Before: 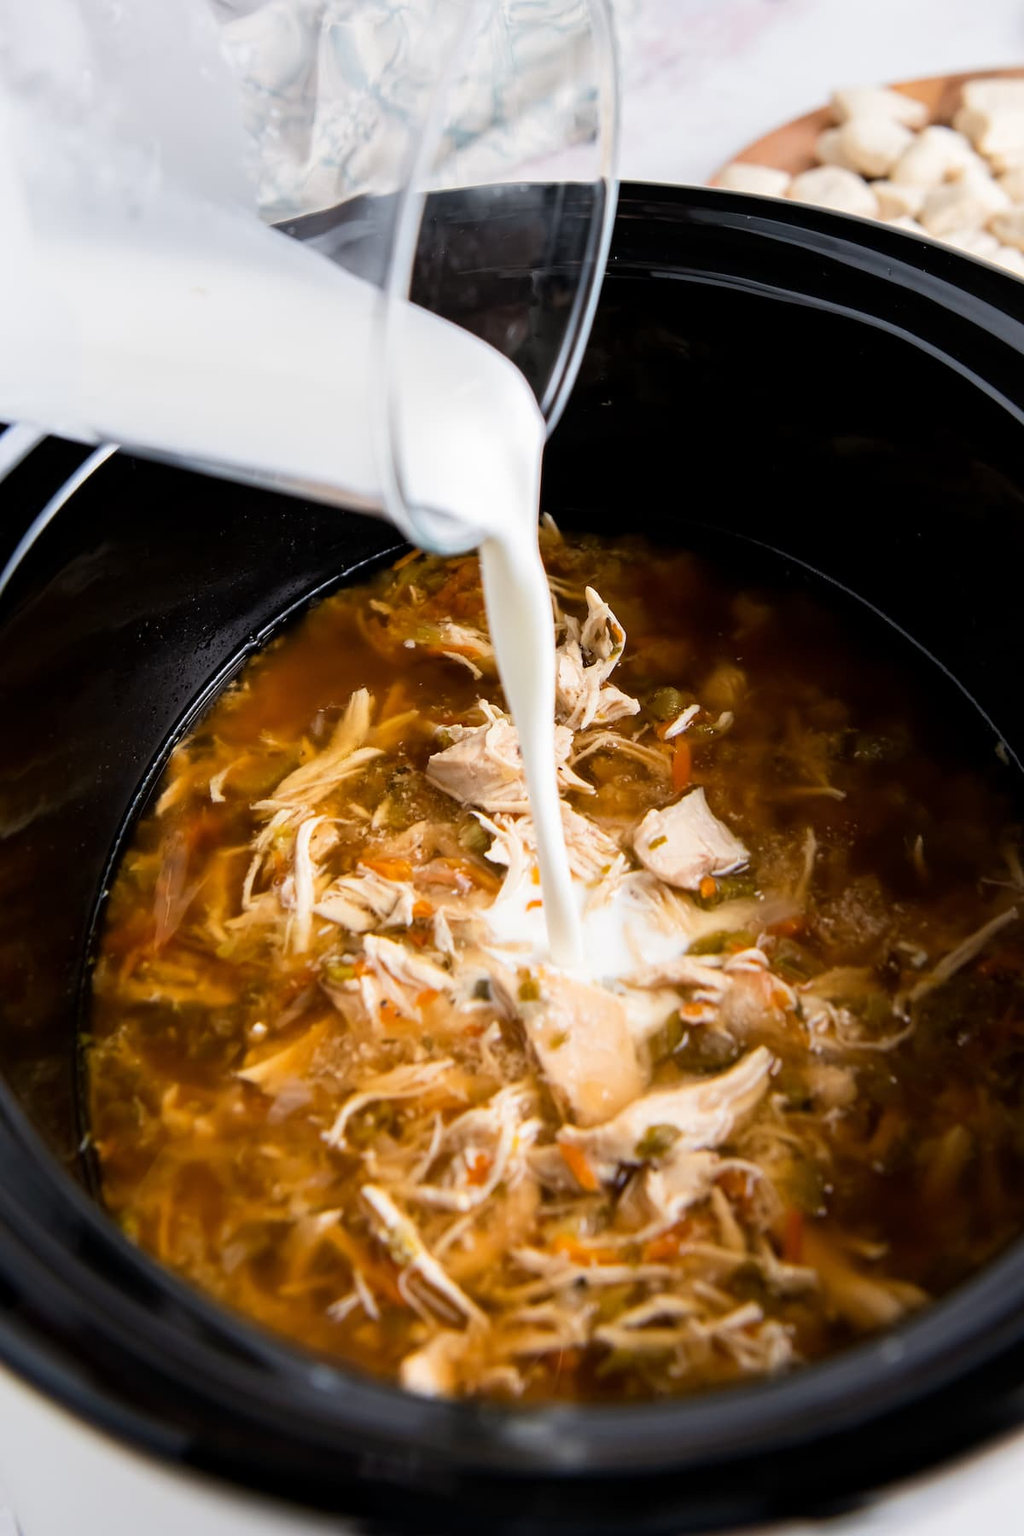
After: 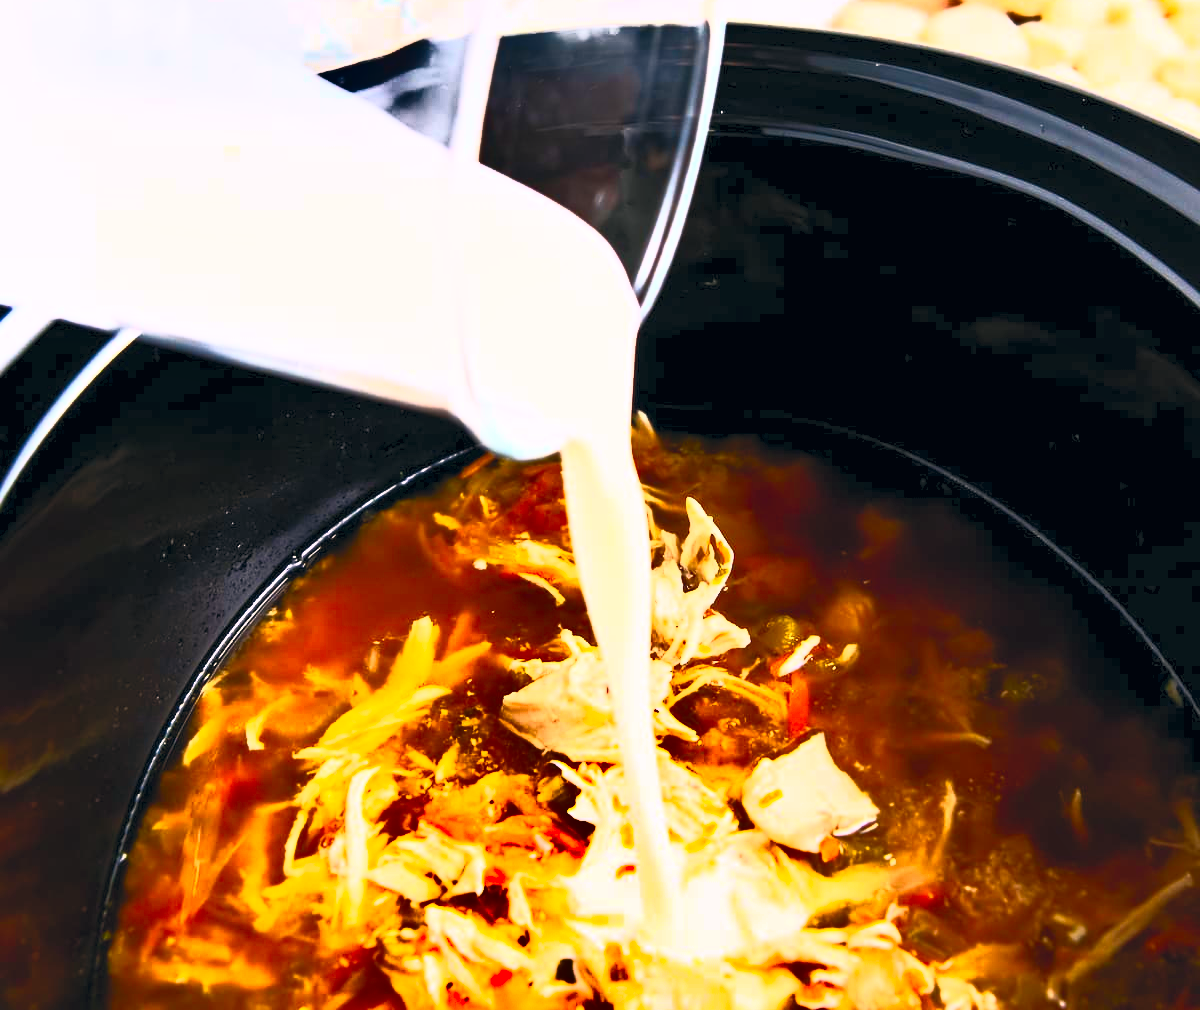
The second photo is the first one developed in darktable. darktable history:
crop and rotate: top 10.605%, bottom 33.274%
contrast brightness saturation: contrast 1, brightness 1, saturation 1
color correction: highlights a* 5.38, highlights b* 5.3, shadows a* -4.26, shadows b* -5.11
shadows and highlights: shadows 24.5, highlights -78.15, soften with gaussian
